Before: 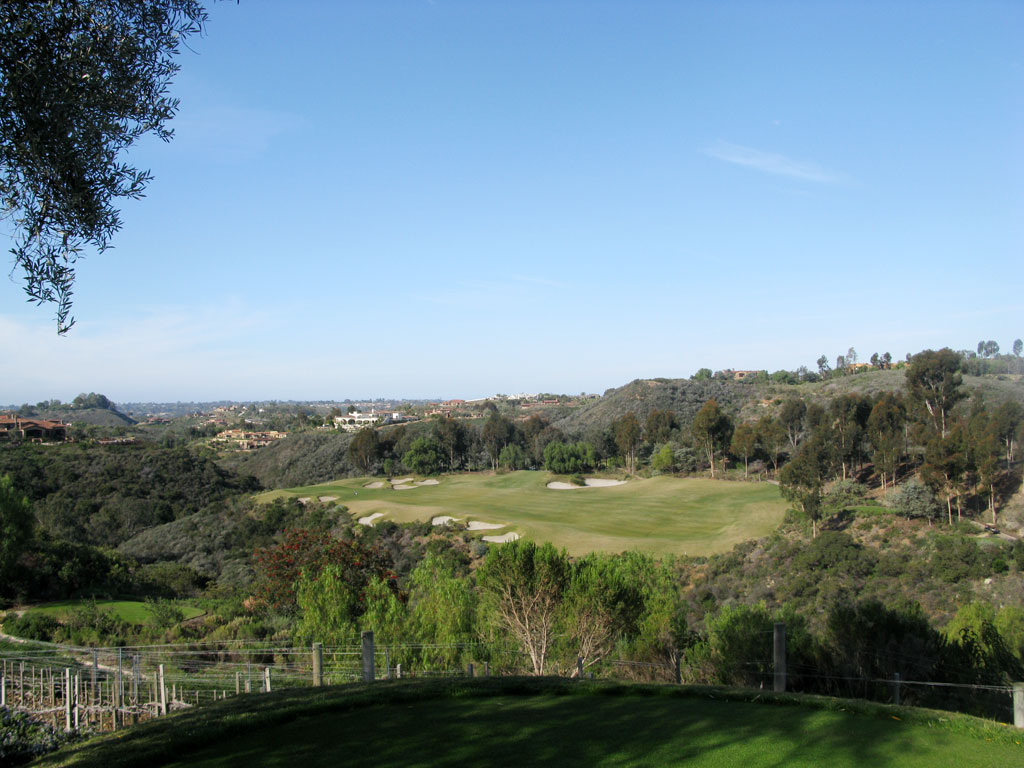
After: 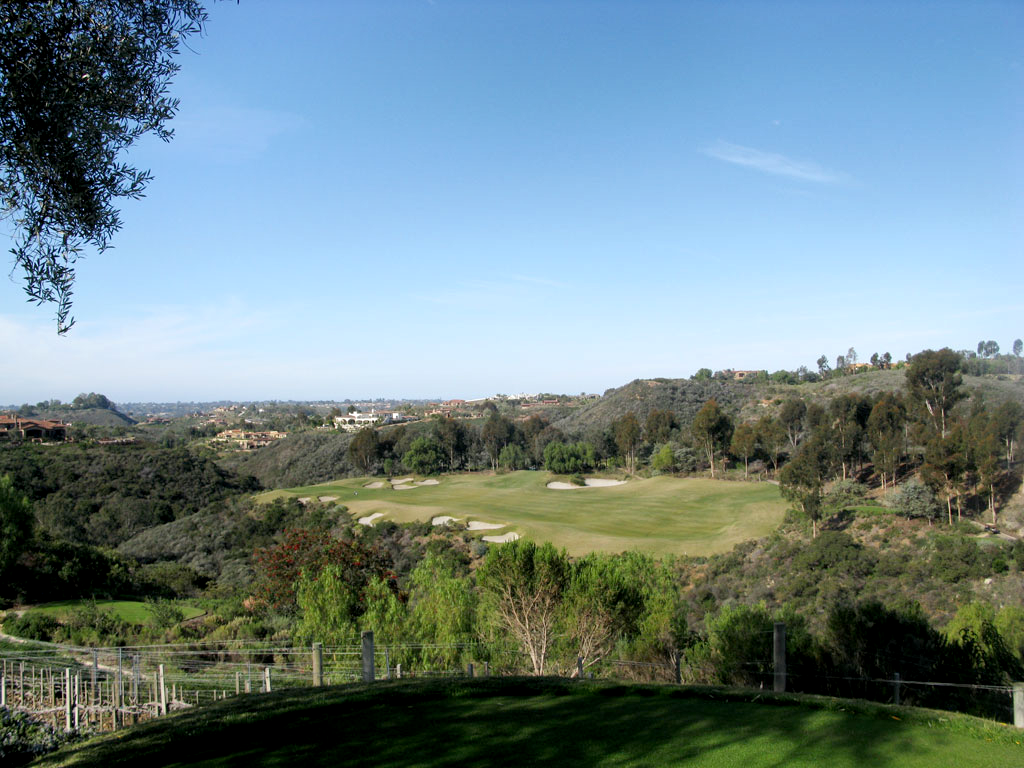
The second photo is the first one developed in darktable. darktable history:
exposure: black level correction 0.005, exposure 0.015 EV, compensate exposure bias true, compensate highlight preservation false
shadows and highlights: radius 171.14, shadows 26.56, white point adjustment 3.29, highlights -68.6, soften with gaussian
